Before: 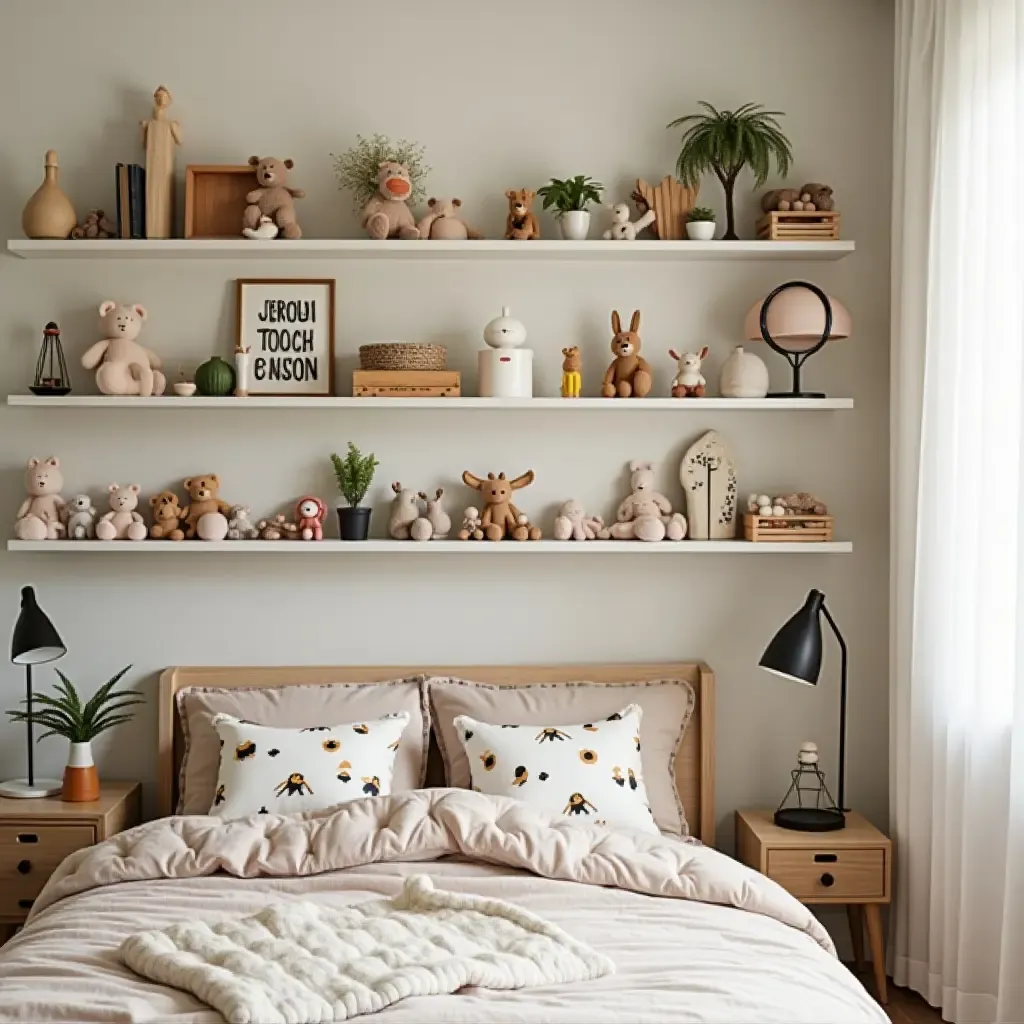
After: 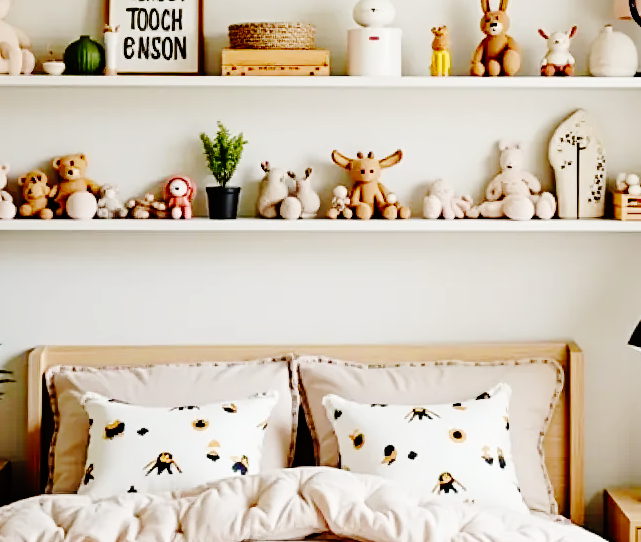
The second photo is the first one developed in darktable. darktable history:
base curve: curves: ch0 [(0, 0) (0.036, 0.01) (0.123, 0.254) (0.258, 0.504) (0.507, 0.748) (1, 1)], preserve colors none
crop: left 12.888%, top 31.38%, right 24.49%, bottom 15.665%
